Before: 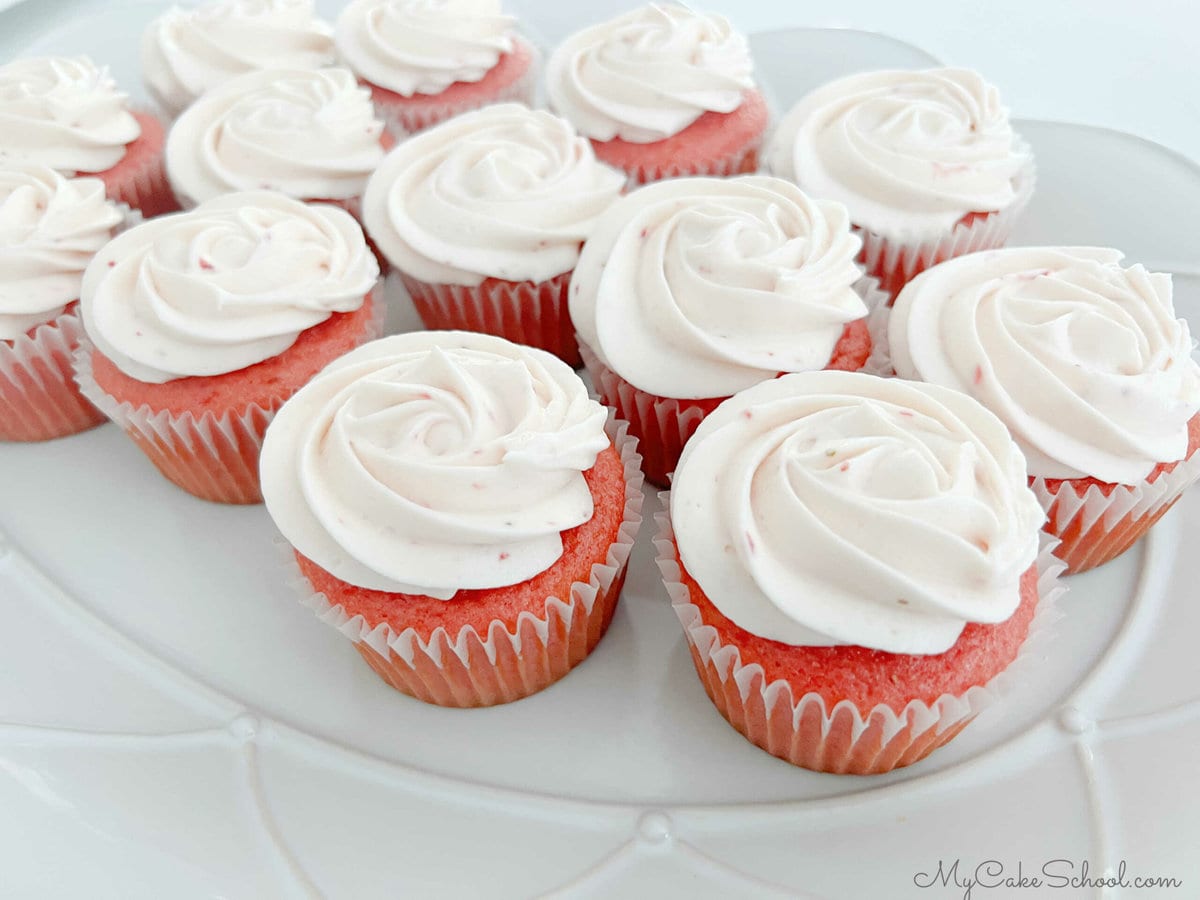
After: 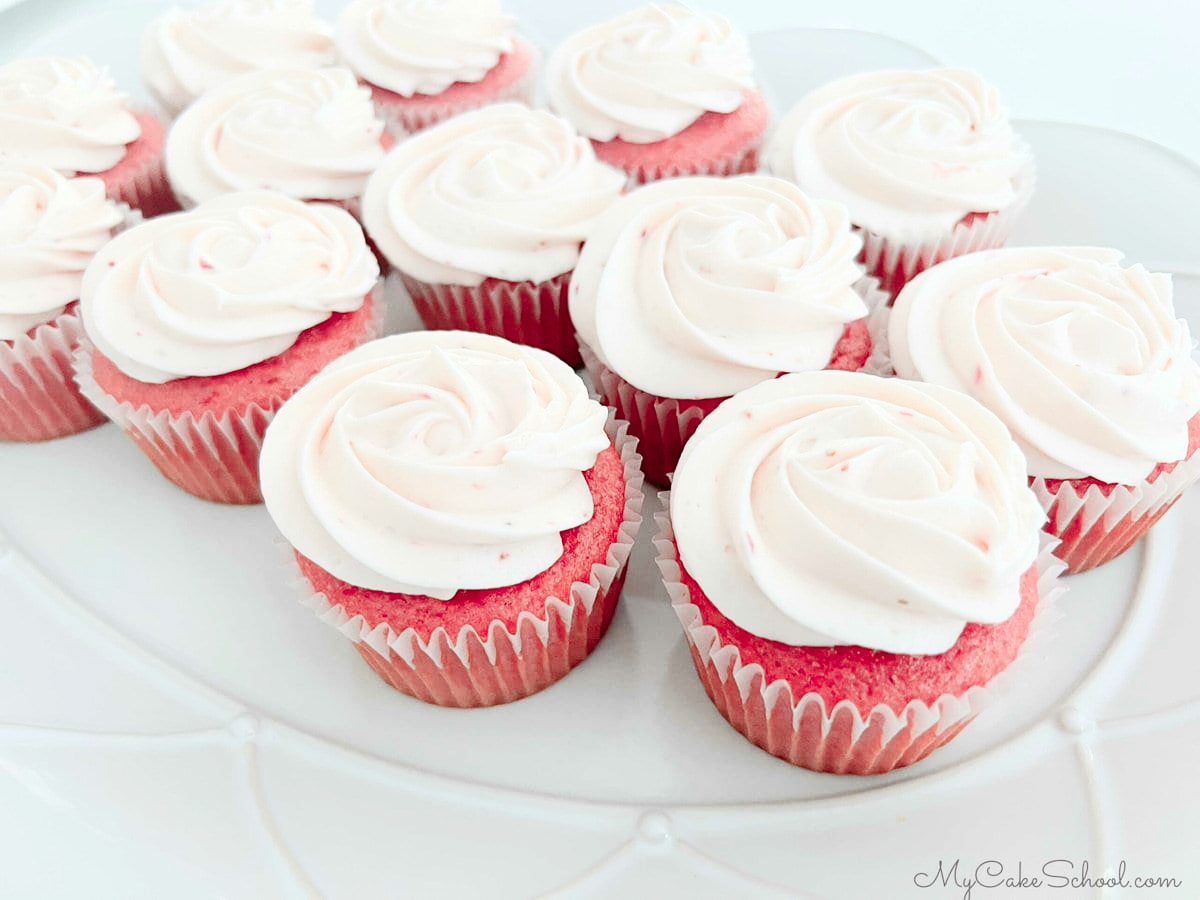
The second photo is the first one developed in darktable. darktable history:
color zones: curves: ch2 [(0, 0.488) (0.143, 0.417) (0.286, 0.212) (0.429, 0.179) (0.571, 0.154) (0.714, 0.415) (0.857, 0.495) (1, 0.488)]
contrast brightness saturation: contrast 0.241, brightness 0.091
